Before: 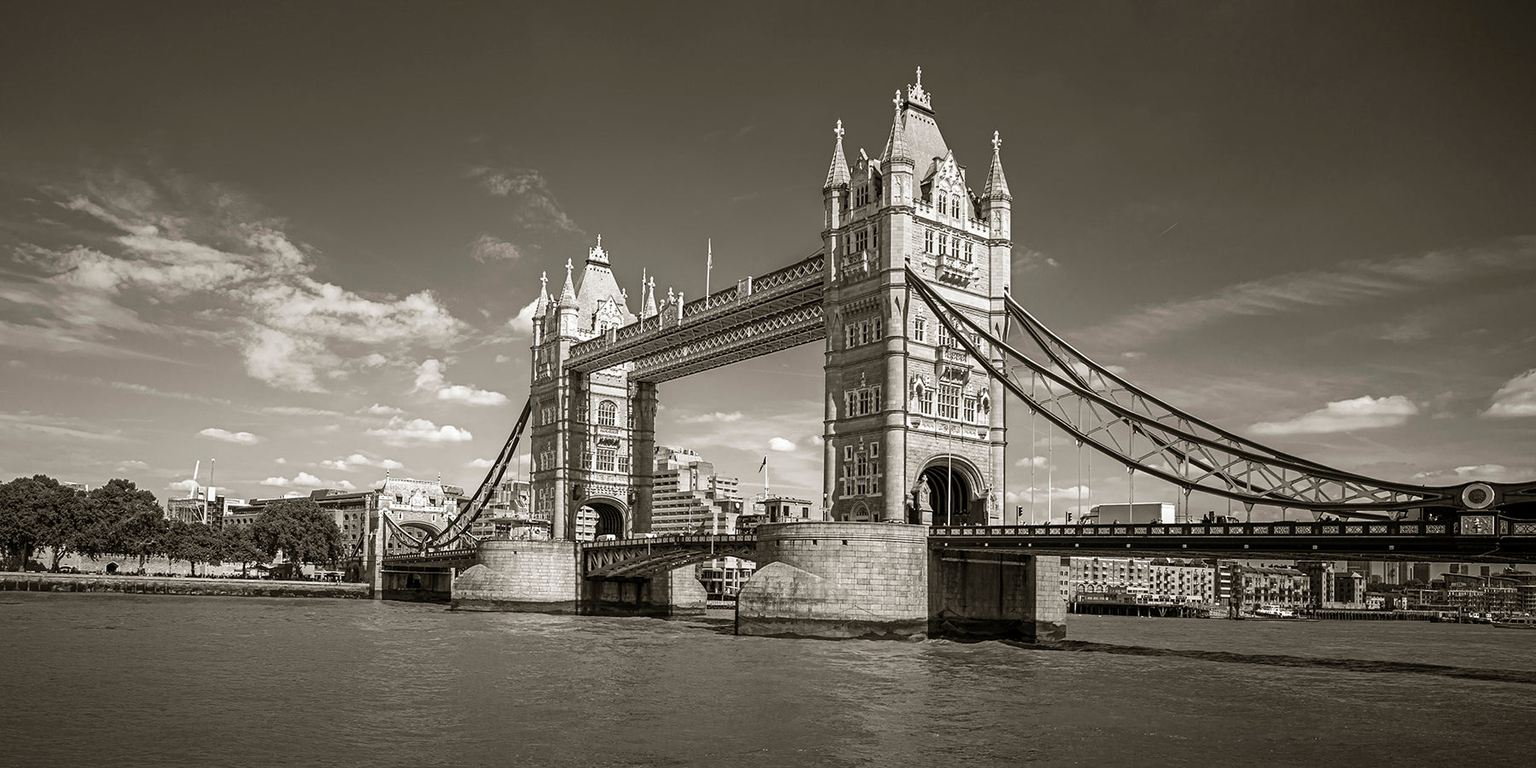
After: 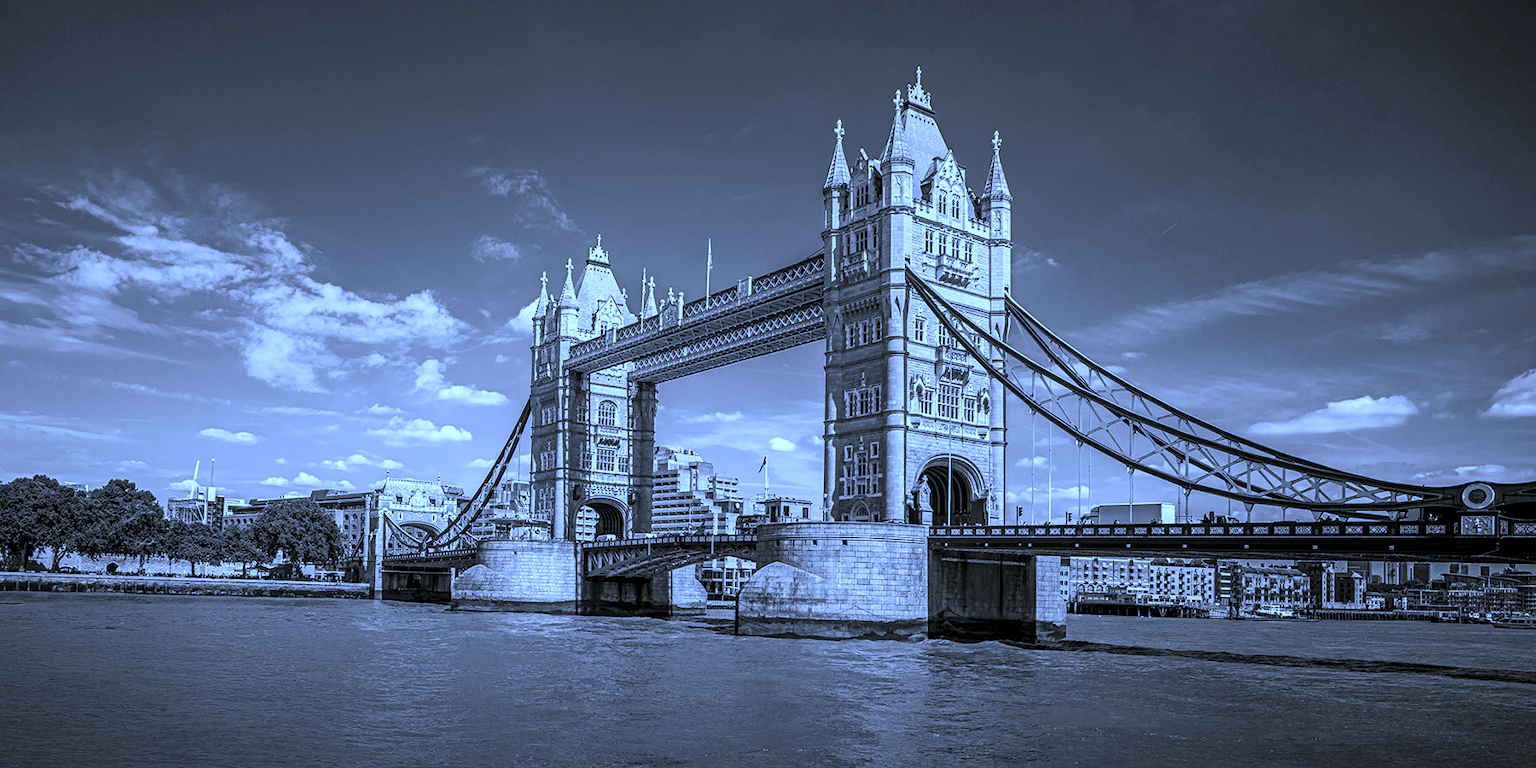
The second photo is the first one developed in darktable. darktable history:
local contrast: on, module defaults
white balance: red 0.766, blue 1.537
color balance: mode lift, gamma, gain (sRGB)
